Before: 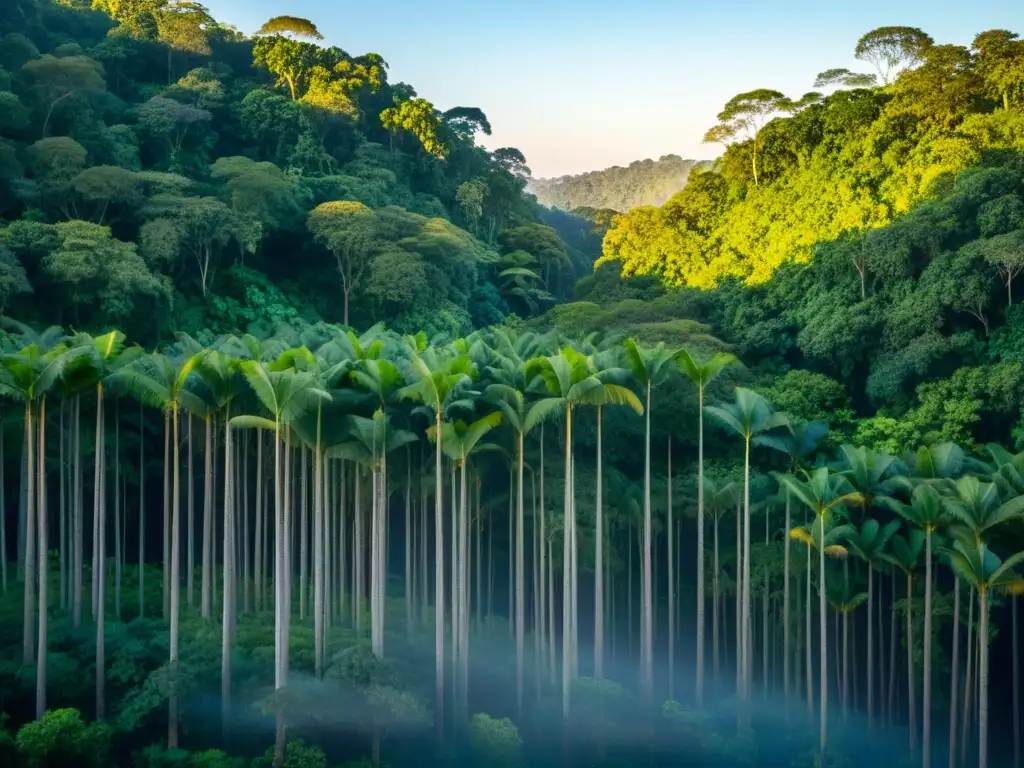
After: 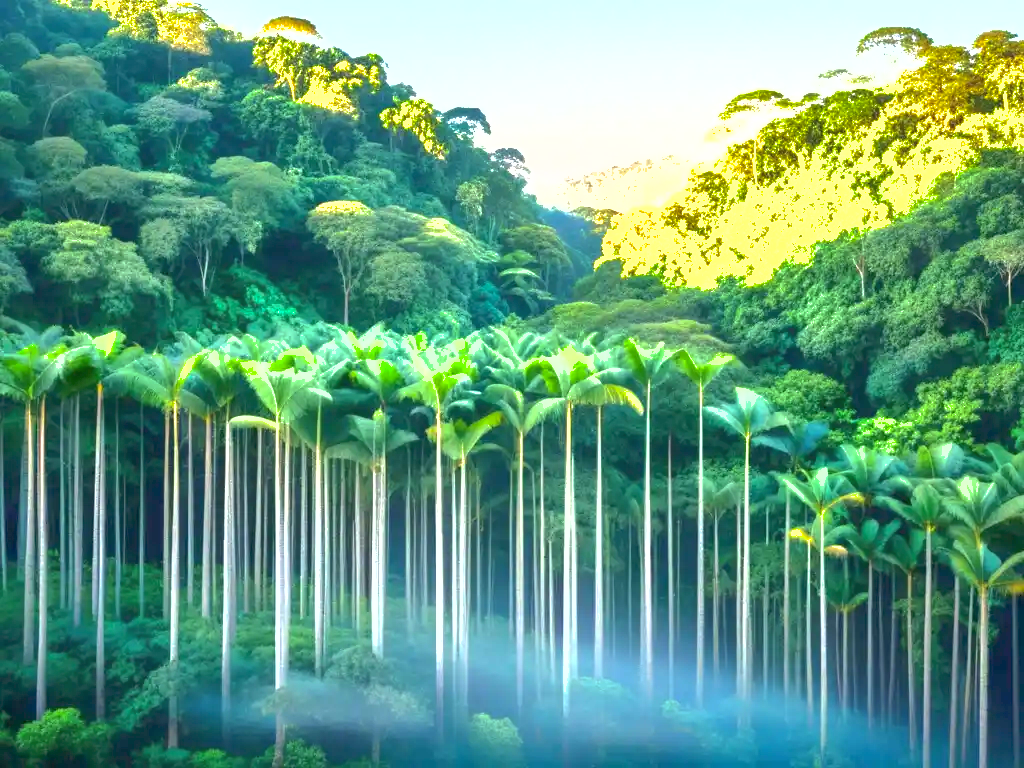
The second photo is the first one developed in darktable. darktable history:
shadows and highlights: on, module defaults
exposure: black level correction 0, exposure 1.969 EV, compensate highlight preservation false
